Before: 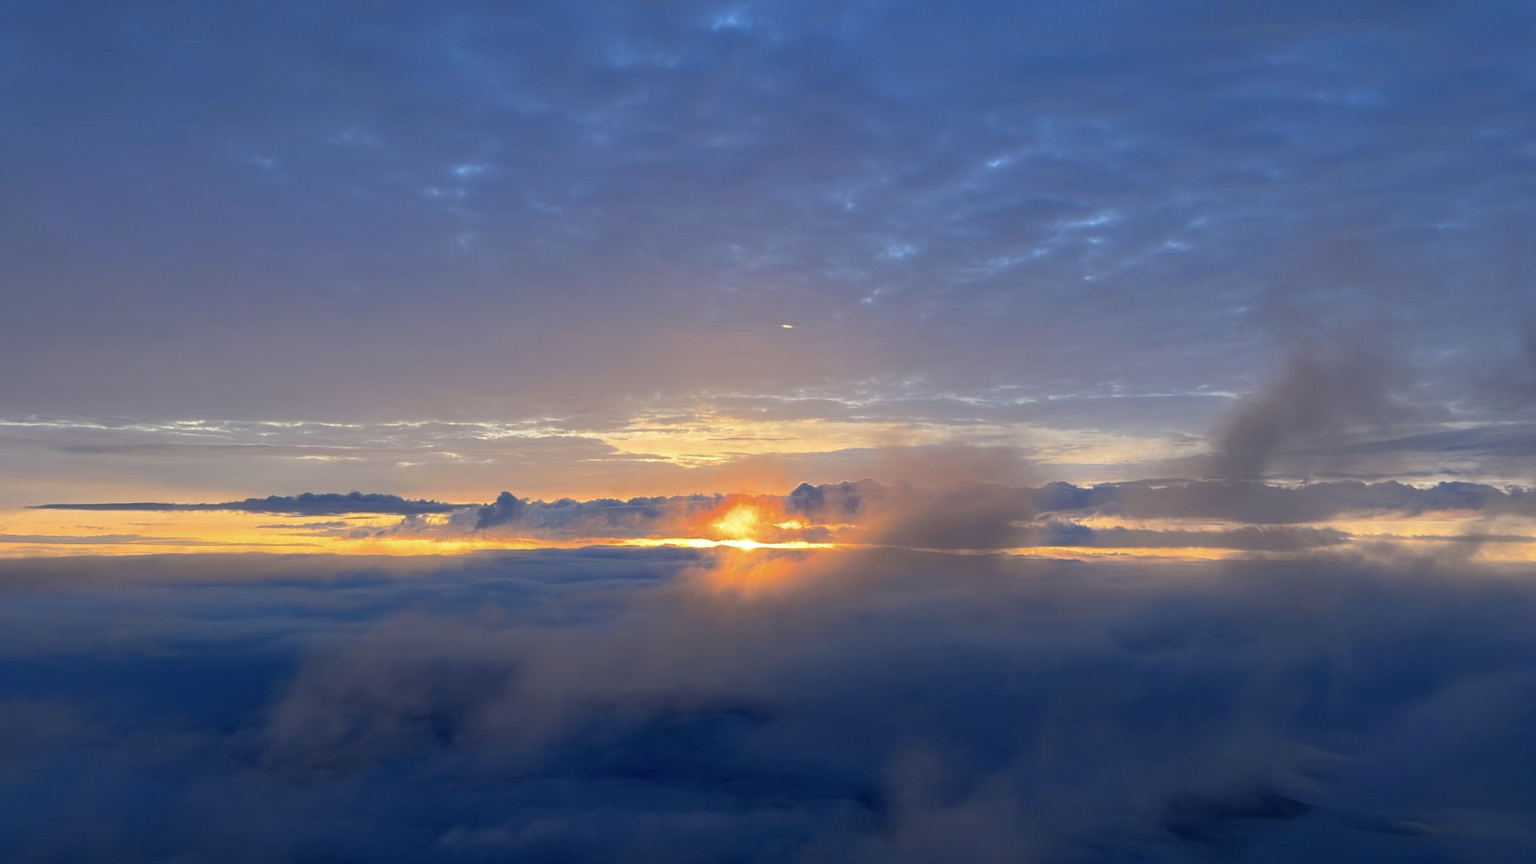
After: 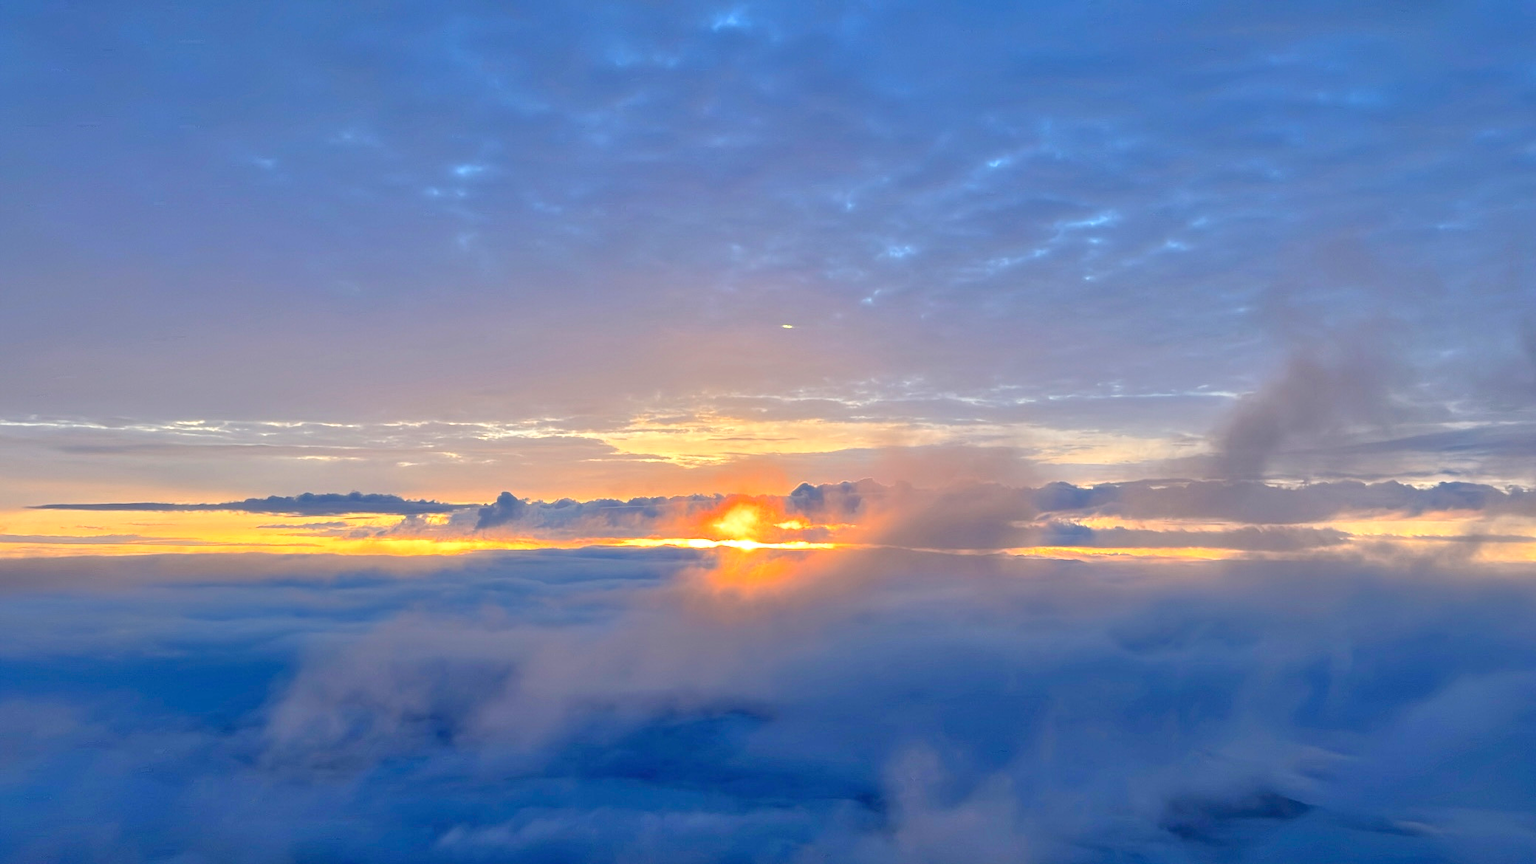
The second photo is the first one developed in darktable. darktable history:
exposure: black level correction 0, compensate highlight preservation false
tone equalizer: -8 EV 1.99 EV, -7 EV 1.97 EV, -6 EV 1.97 EV, -5 EV 1.98 EV, -4 EV 1.97 EV, -3 EV 1.47 EV, -2 EV 0.97 EV, -1 EV 0.478 EV
